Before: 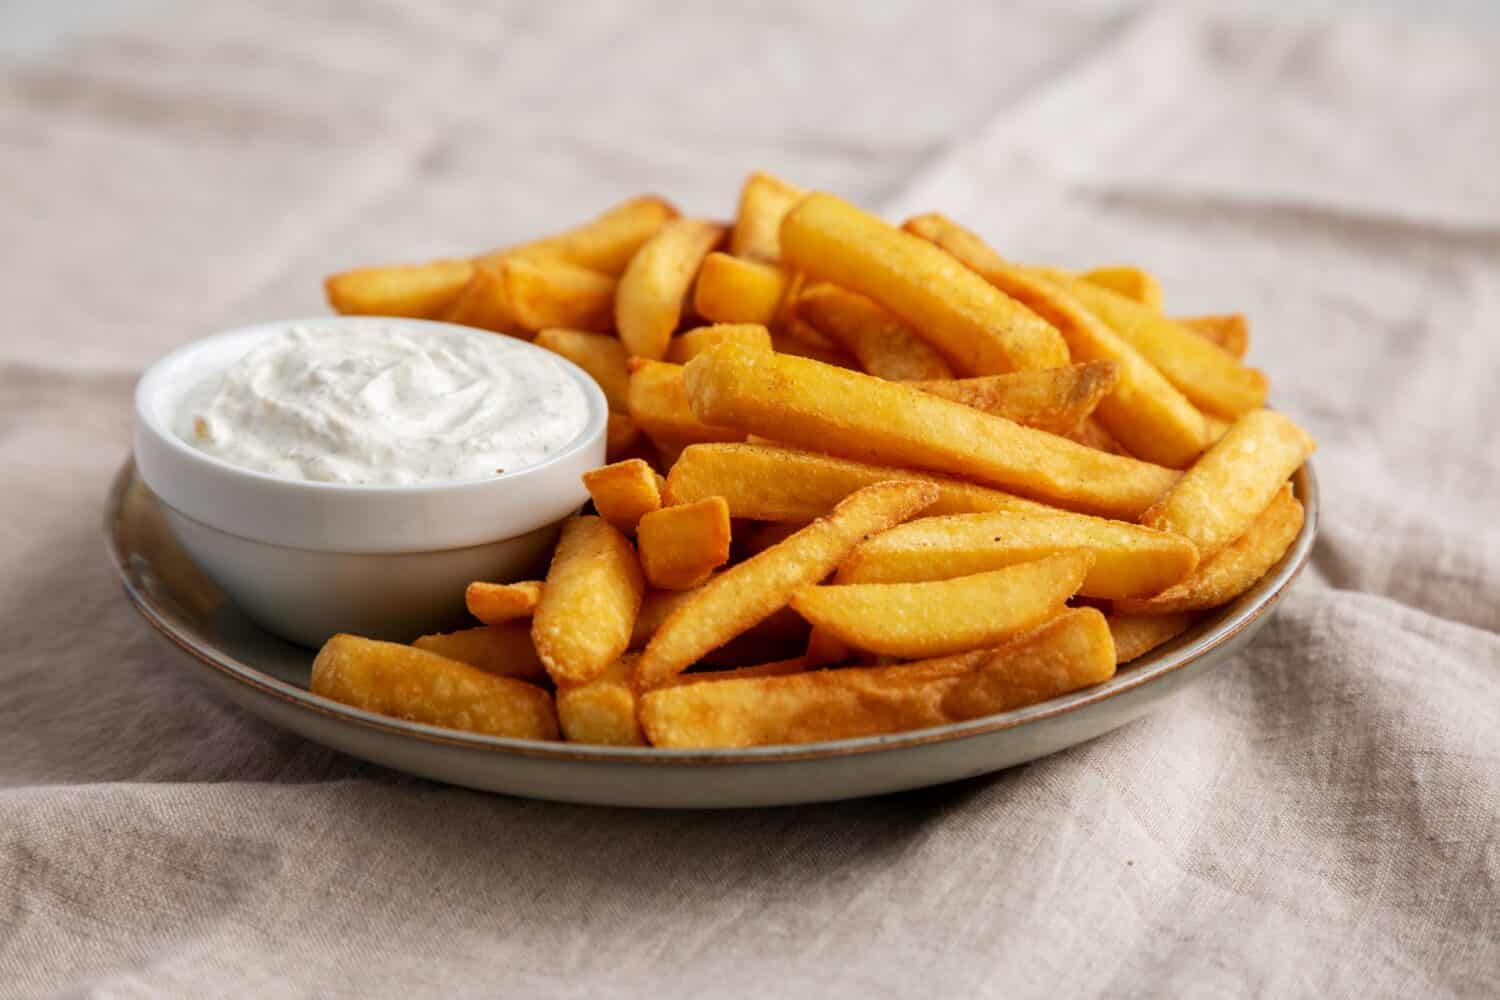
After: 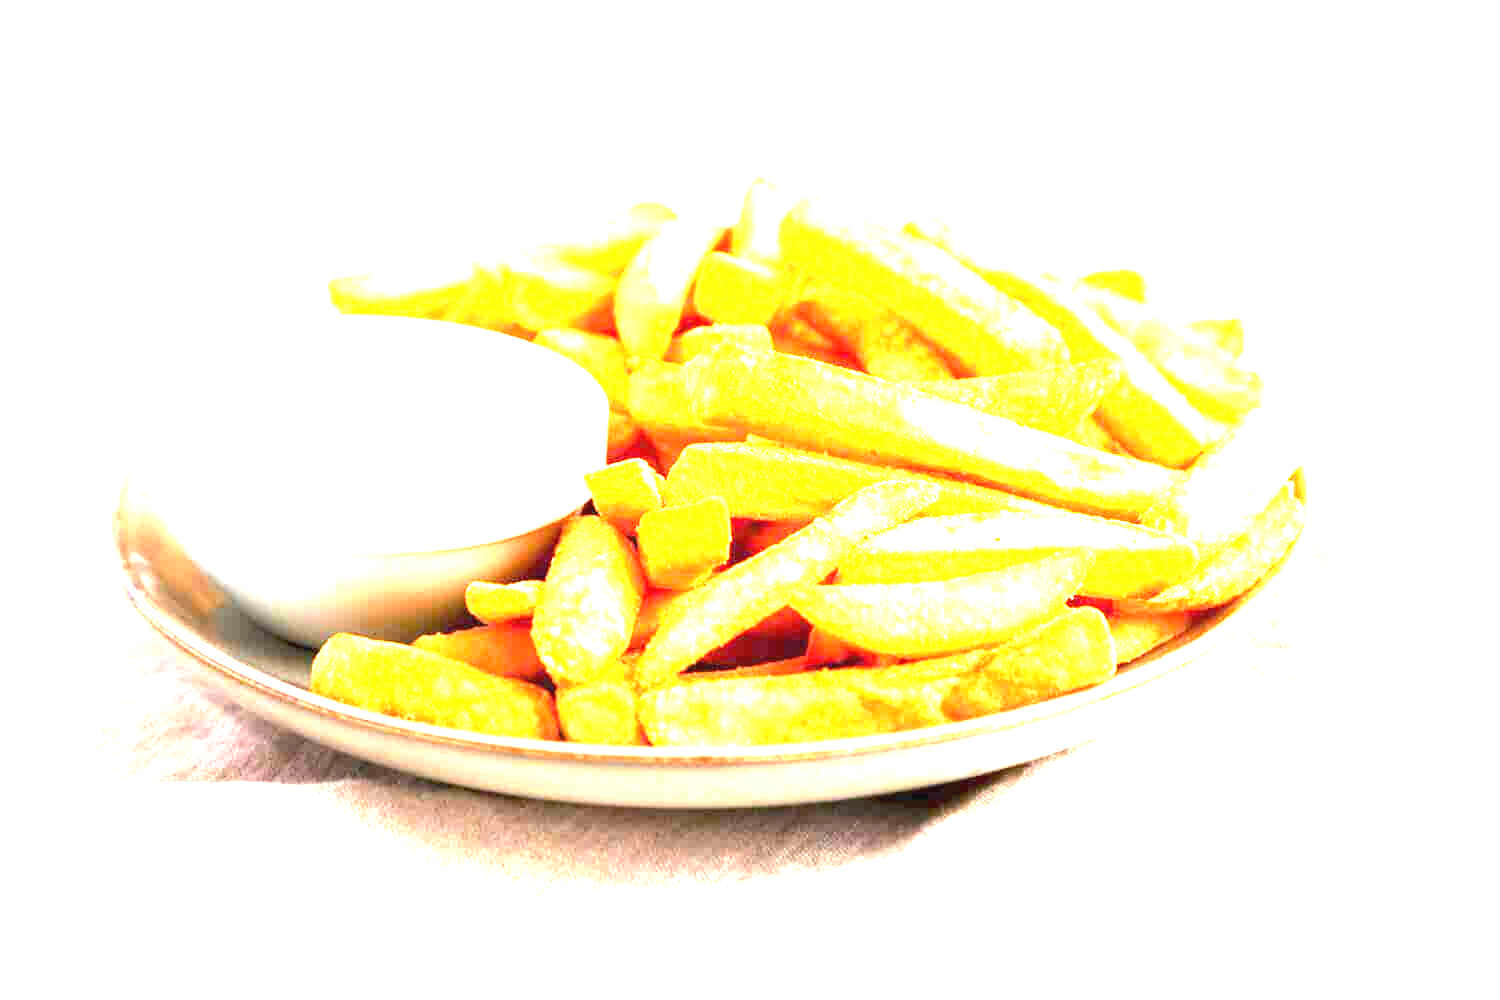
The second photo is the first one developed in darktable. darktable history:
exposure: black level correction 0, exposure 4 EV, compensate exposure bias true, compensate highlight preservation false
tone equalizer: on, module defaults
